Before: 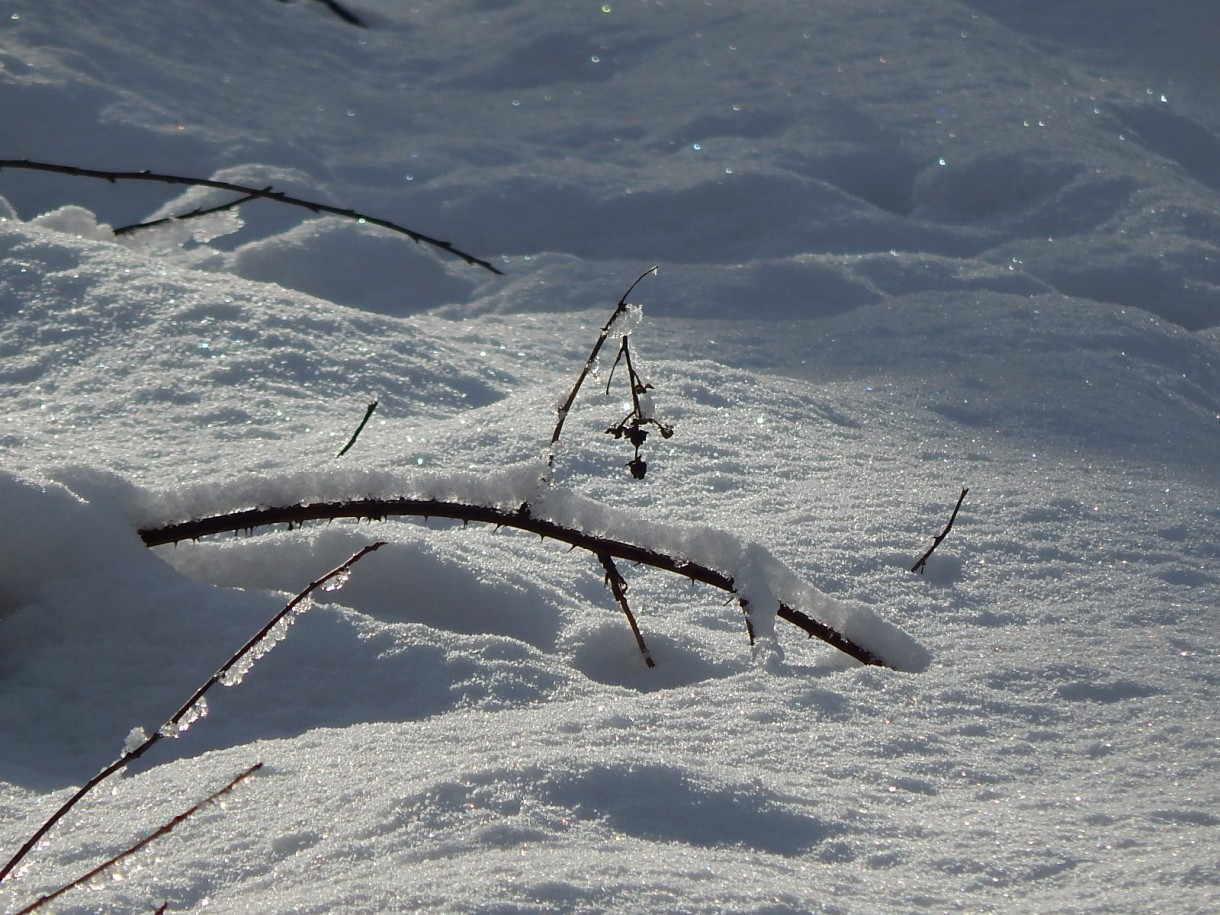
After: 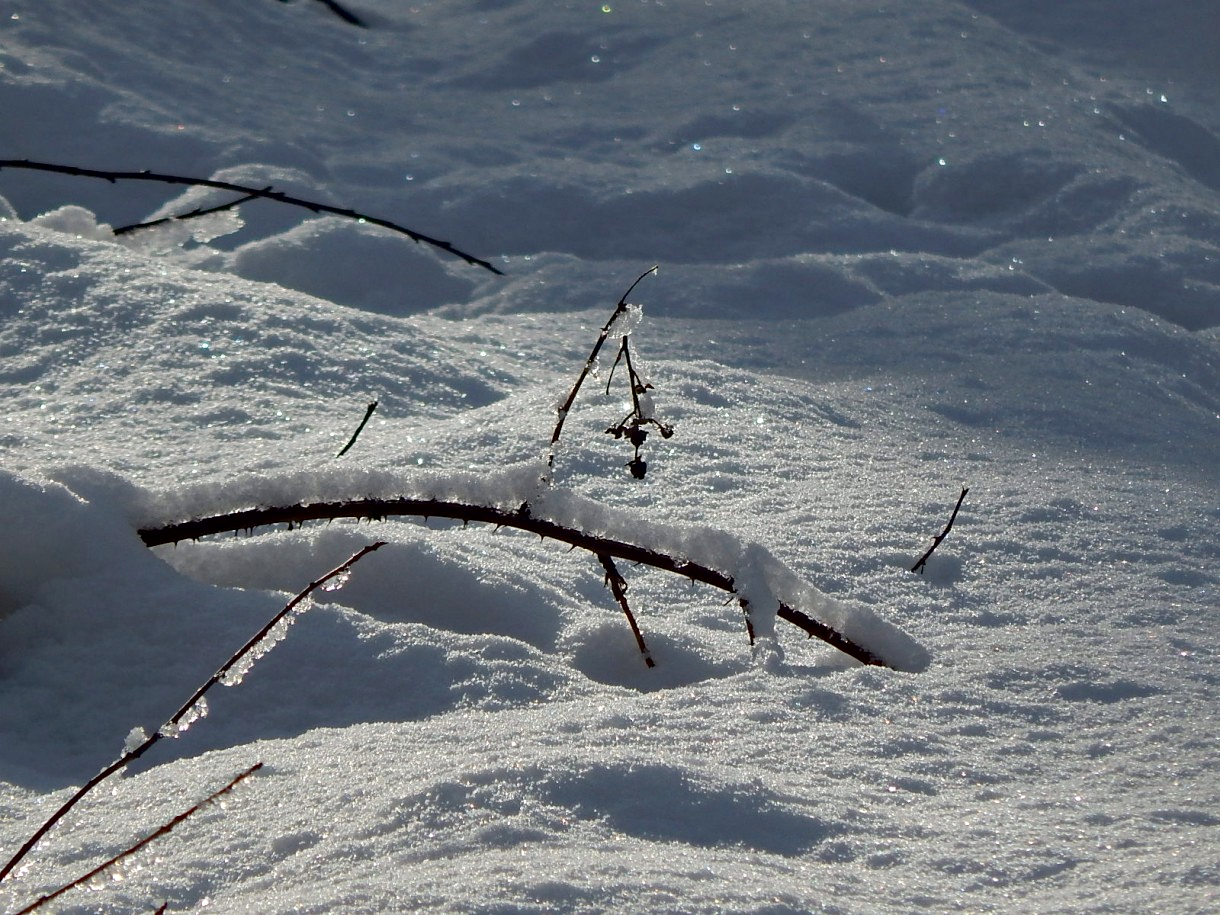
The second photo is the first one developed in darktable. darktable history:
local contrast: mode bilateral grid, contrast 19, coarseness 50, detail 121%, midtone range 0.2
haze removal: compatibility mode true, adaptive false
